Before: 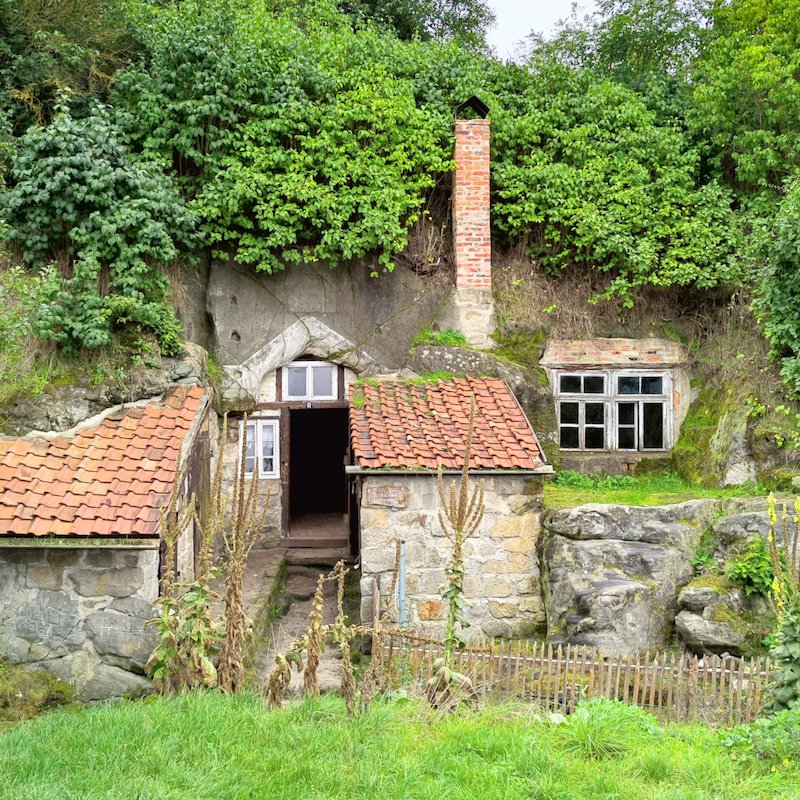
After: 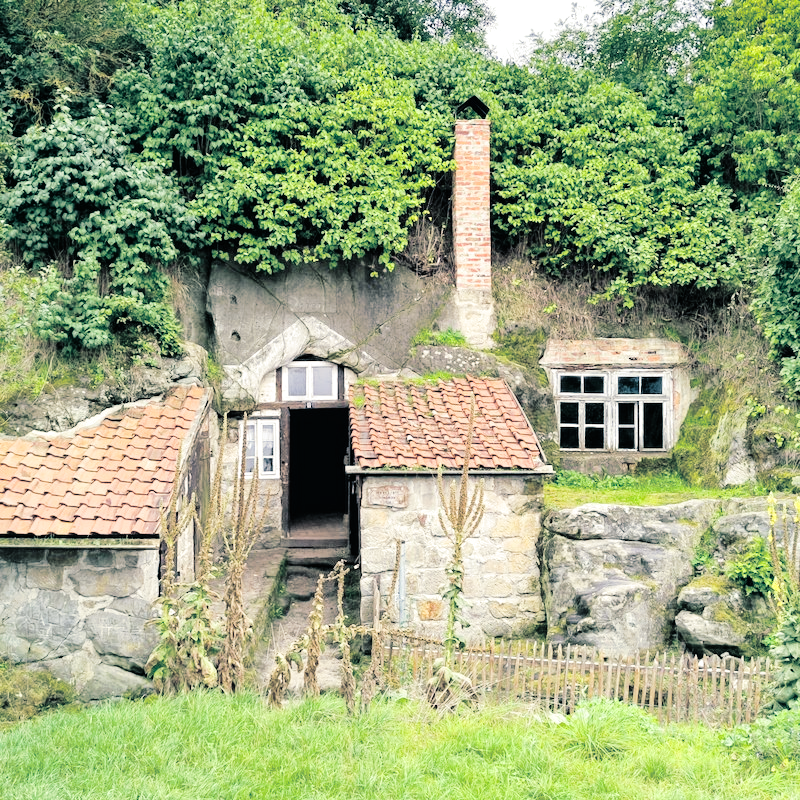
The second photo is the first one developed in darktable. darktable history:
tone curve: curves: ch0 [(0, 0) (0.003, 0.001) (0.011, 0.006) (0.025, 0.012) (0.044, 0.018) (0.069, 0.025) (0.1, 0.045) (0.136, 0.074) (0.177, 0.124) (0.224, 0.196) (0.277, 0.289) (0.335, 0.396) (0.399, 0.495) (0.468, 0.585) (0.543, 0.663) (0.623, 0.728) (0.709, 0.808) (0.801, 0.87) (0.898, 0.932) (1, 1)], preserve colors none
exposure: exposure 0.161 EV, compensate highlight preservation false
split-toning: shadows › hue 205.2°, shadows › saturation 0.43, highlights › hue 54°, highlights › saturation 0.54
